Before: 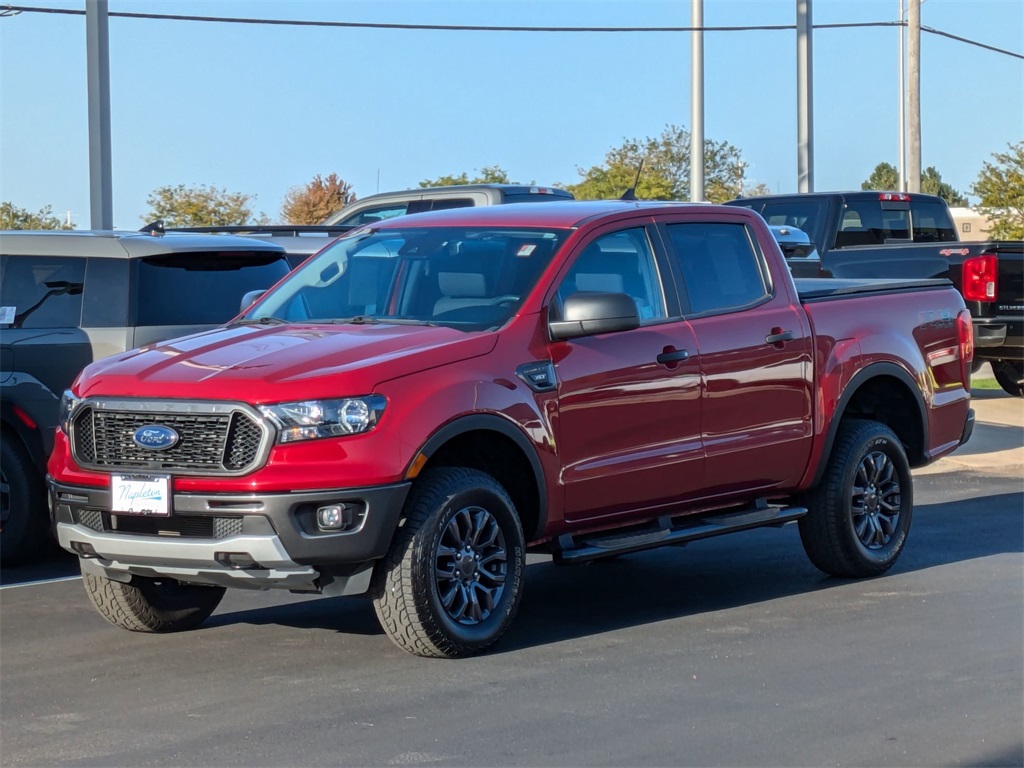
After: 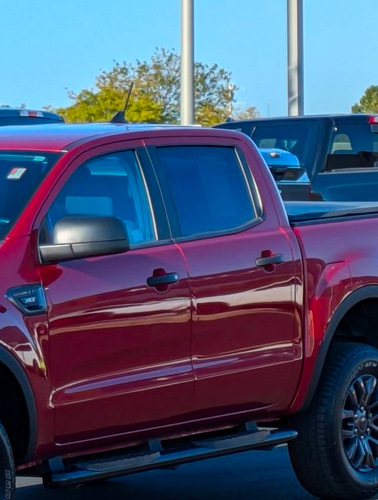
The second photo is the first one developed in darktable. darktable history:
color balance rgb: perceptual saturation grading › global saturation 29.642%, global vibrance 30.326%
crop and rotate: left 49.882%, top 10.096%, right 13.122%, bottom 24.705%
